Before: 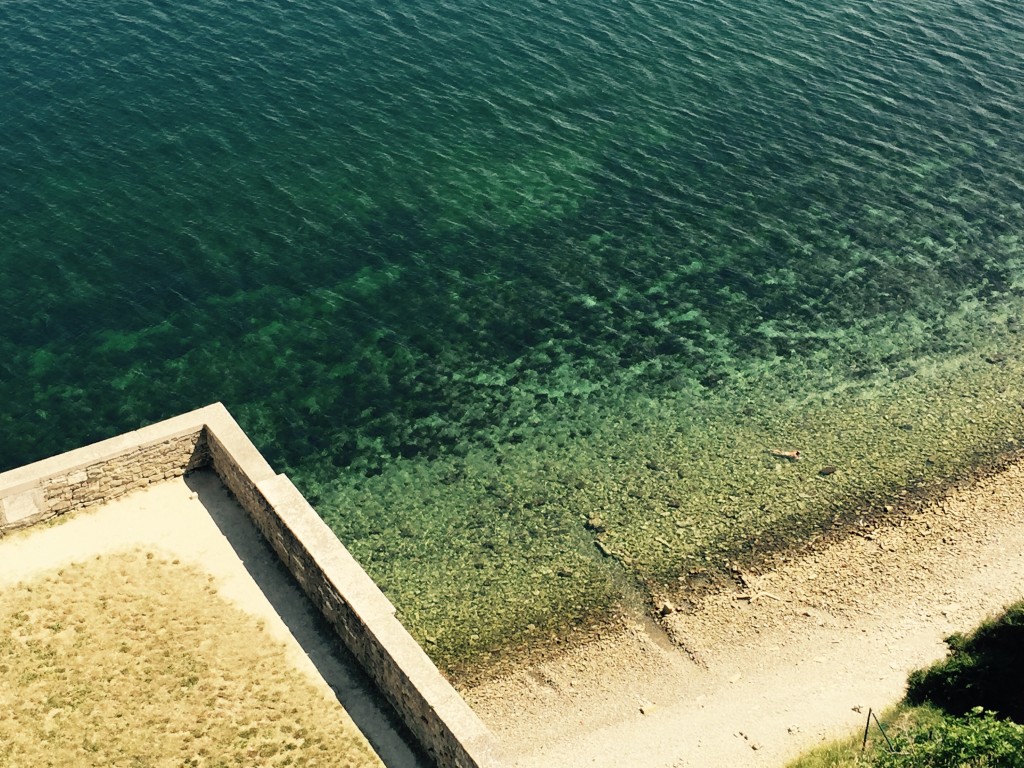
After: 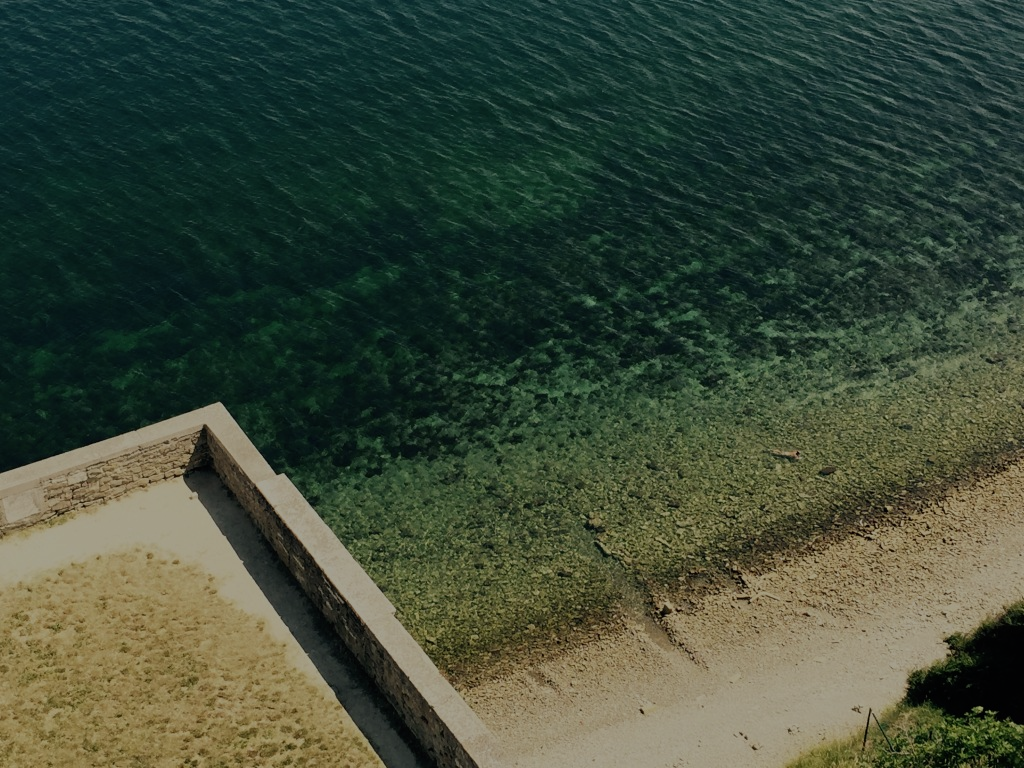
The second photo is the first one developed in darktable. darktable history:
exposure: exposure -1.409 EV, compensate highlight preservation false
